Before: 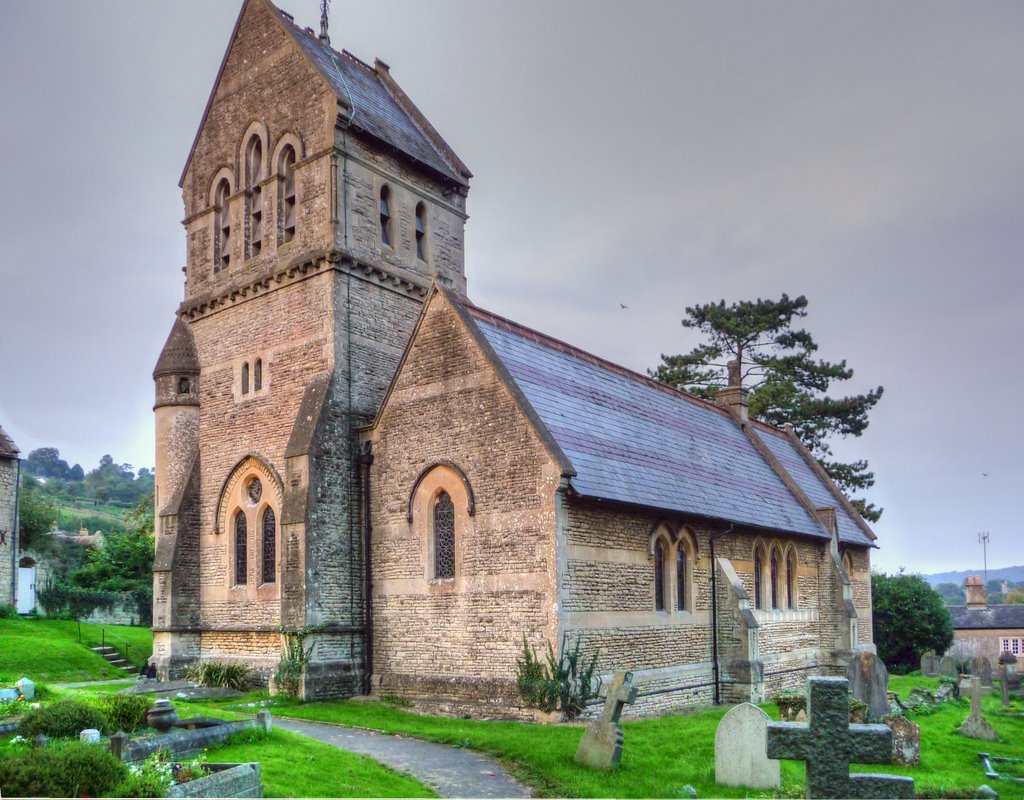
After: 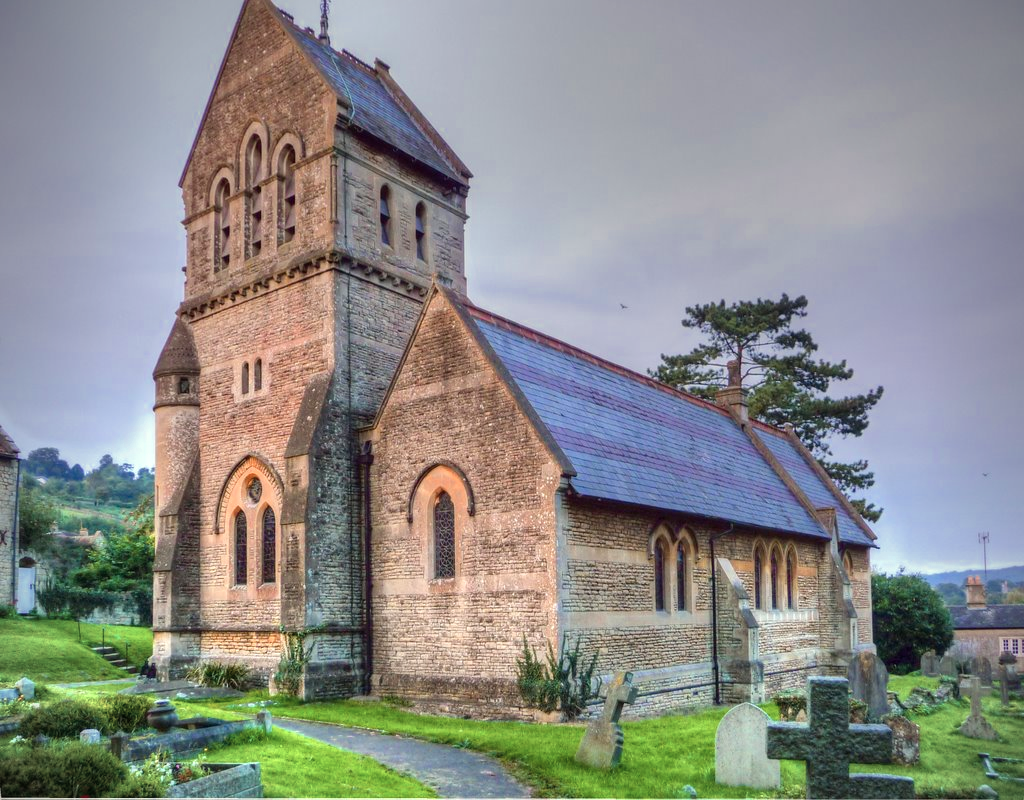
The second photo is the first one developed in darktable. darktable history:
vignetting: fall-off radius 60.92%
color zones: curves: ch0 [(0, 0.473) (0.001, 0.473) (0.226, 0.548) (0.4, 0.589) (0.525, 0.54) (0.728, 0.403) (0.999, 0.473) (1, 0.473)]; ch1 [(0, 0.619) (0.001, 0.619) (0.234, 0.388) (0.4, 0.372) (0.528, 0.422) (0.732, 0.53) (0.999, 0.619) (1, 0.619)]; ch2 [(0, 0.547) (0.001, 0.547) (0.226, 0.45) (0.4, 0.525) (0.525, 0.585) (0.8, 0.511) (0.999, 0.547) (1, 0.547)]
color balance rgb: perceptual saturation grading › global saturation 25%, global vibrance 20%
